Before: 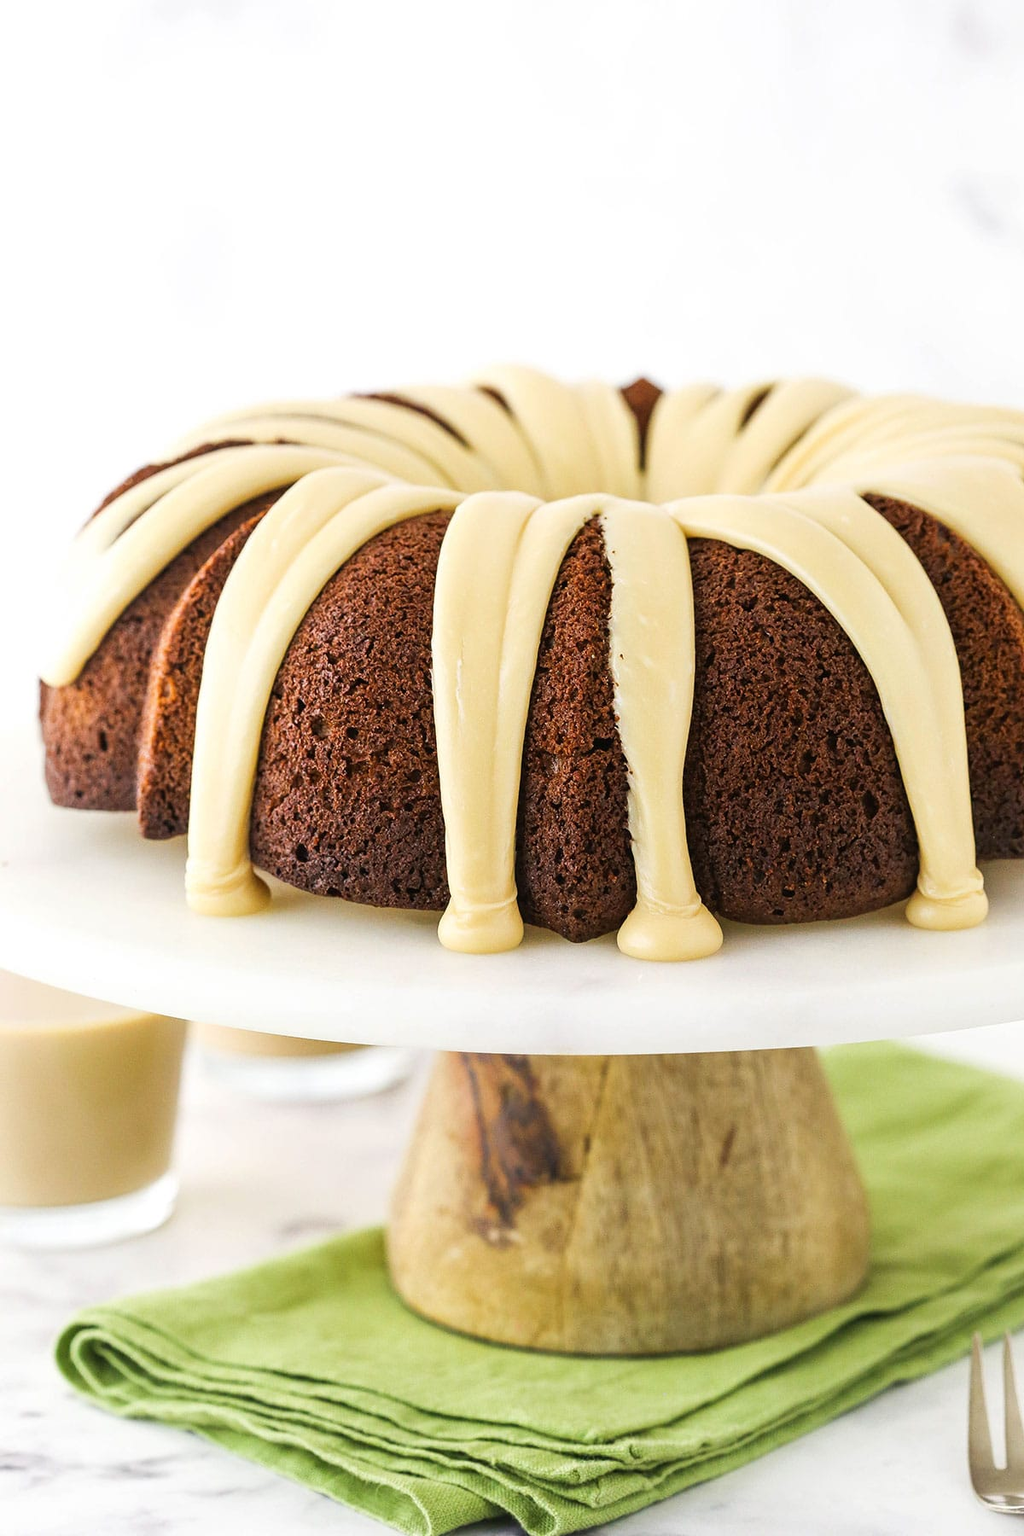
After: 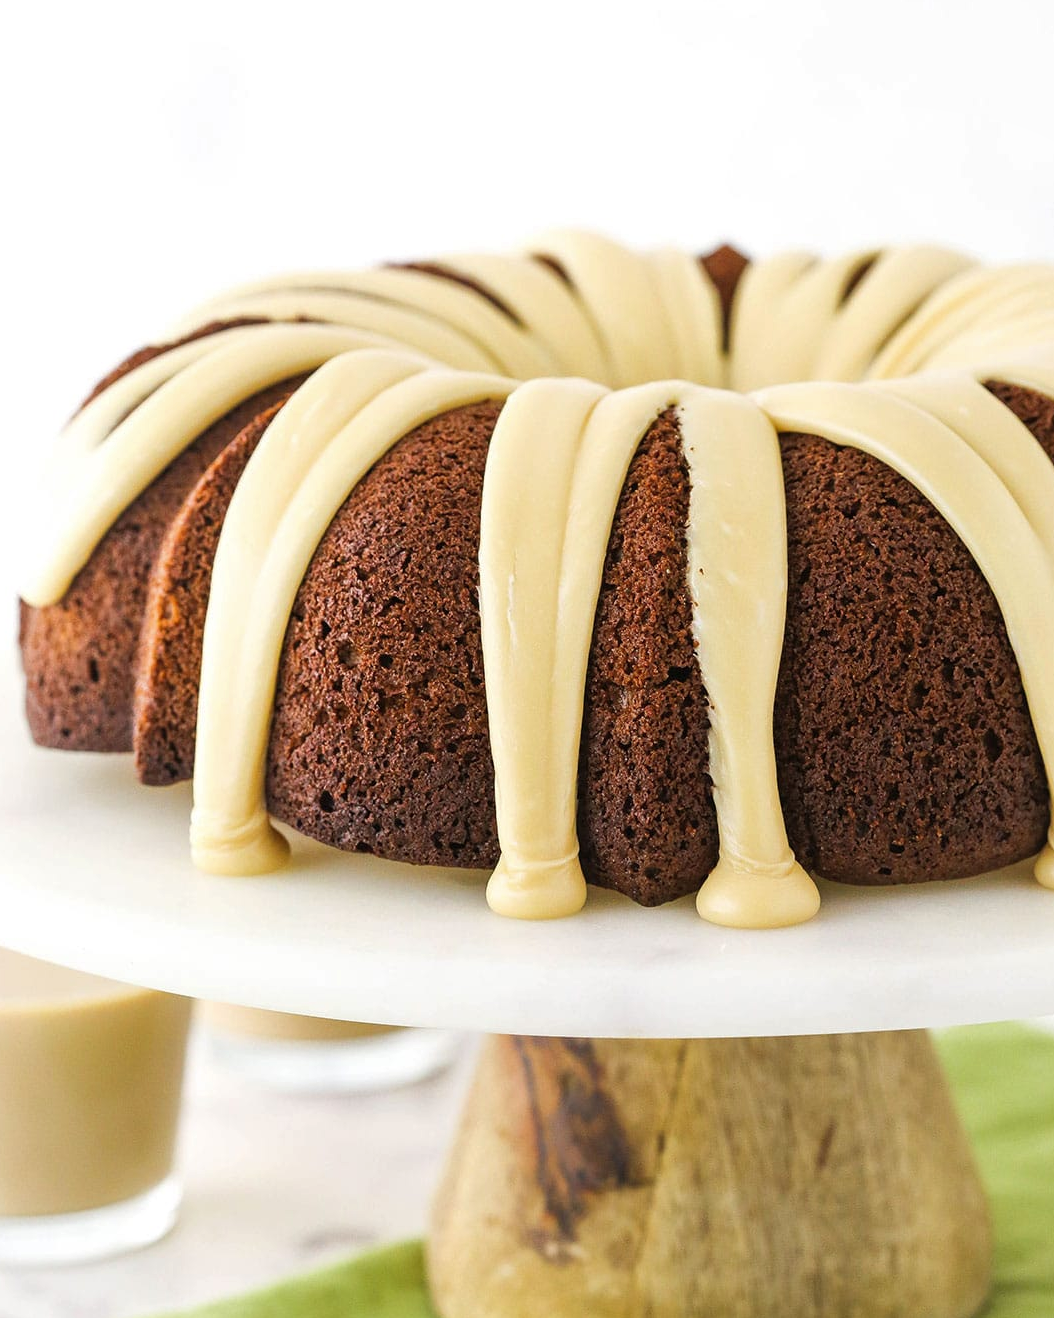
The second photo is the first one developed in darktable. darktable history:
shadows and highlights: shadows 25.22, highlights -25.56
crop and rotate: left 2.285%, top 11.055%, right 9.809%, bottom 15.702%
